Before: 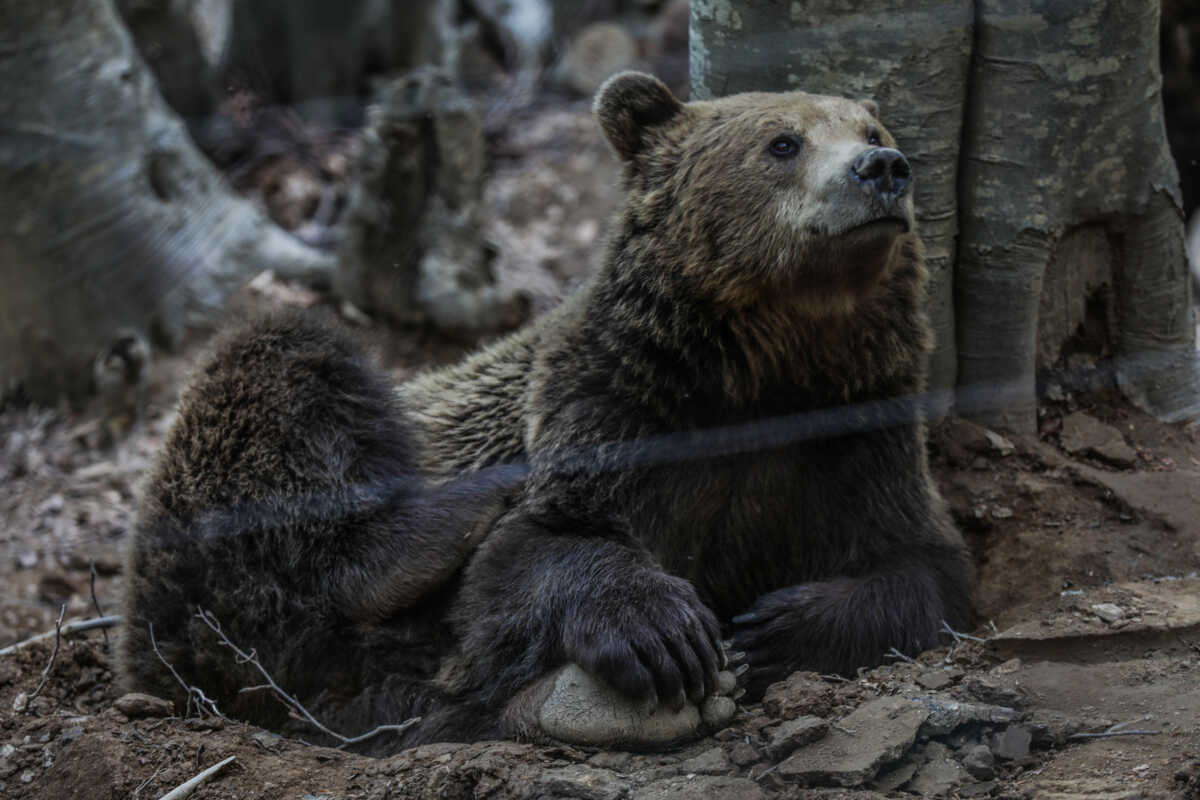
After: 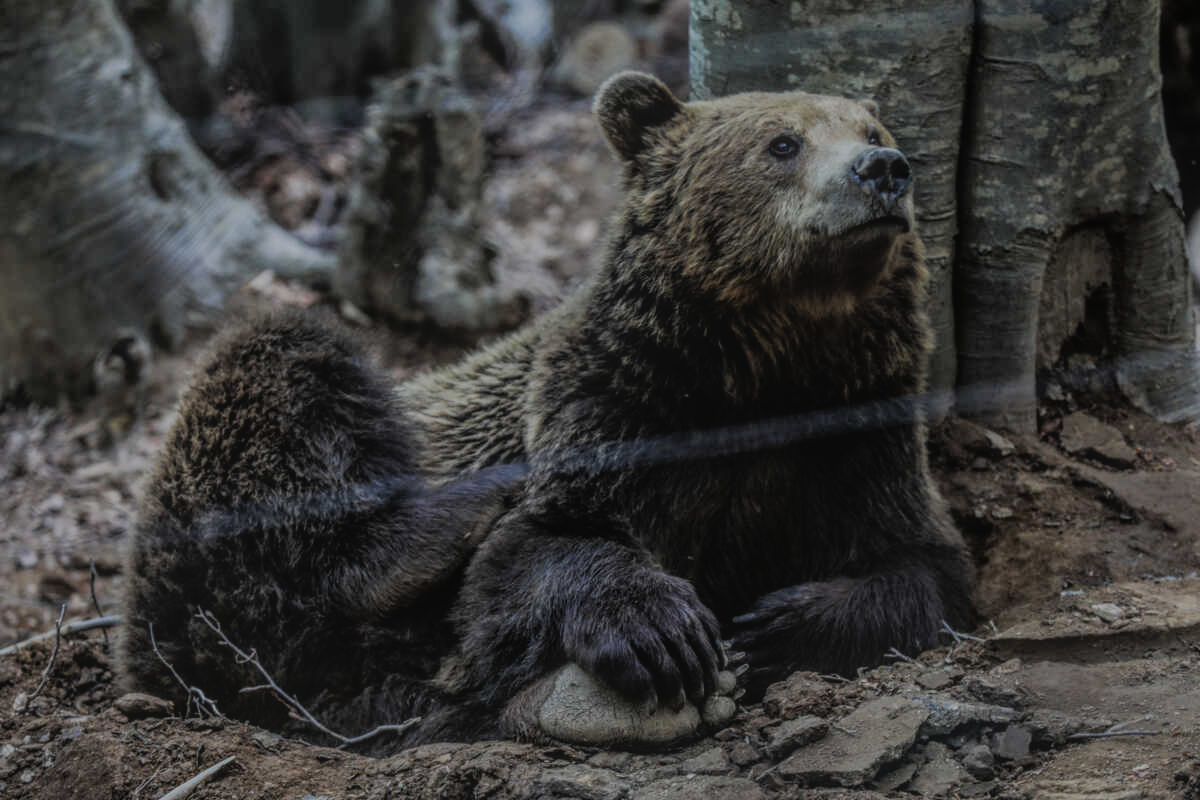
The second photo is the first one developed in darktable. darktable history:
local contrast: highlights 73%, shadows 11%, midtone range 0.193
filmic rgb: black relative exposure -7.65 EV, white relative exposure 4.56 EV, hardness 3.61
exposure: exposure 0.162 EV, compensate highlight preservation false
